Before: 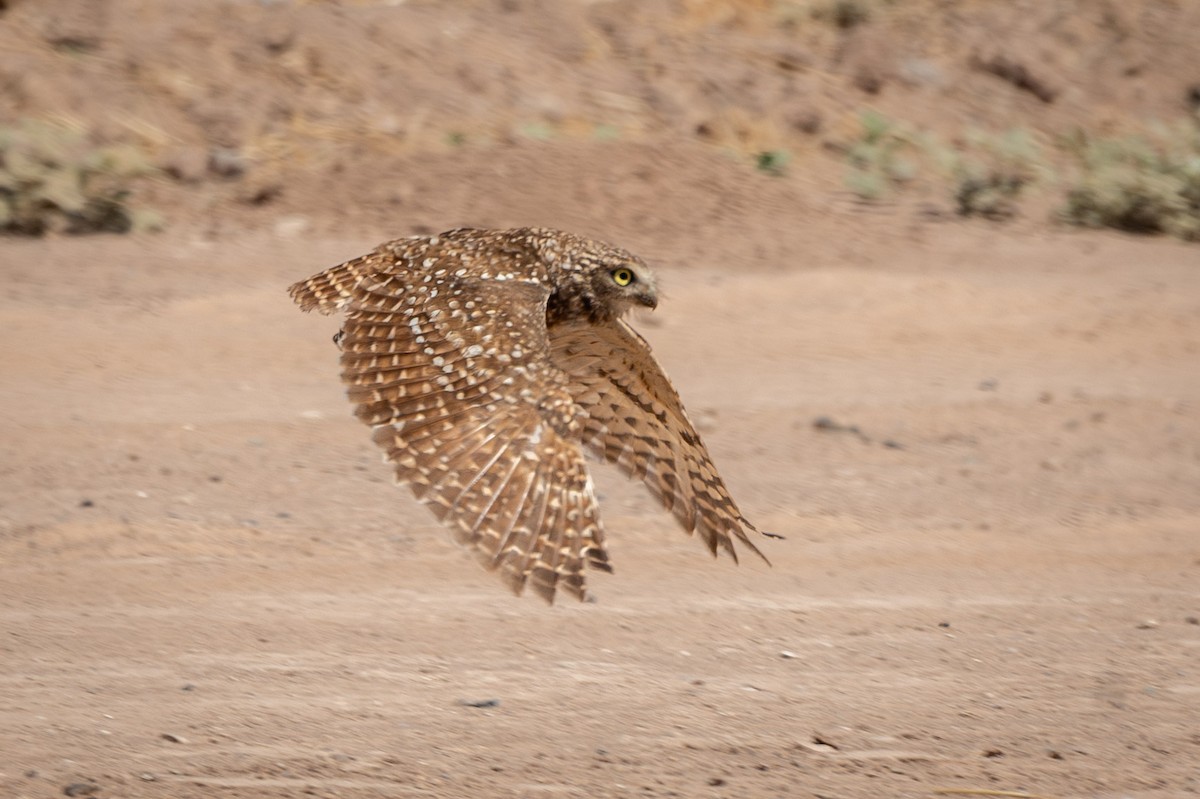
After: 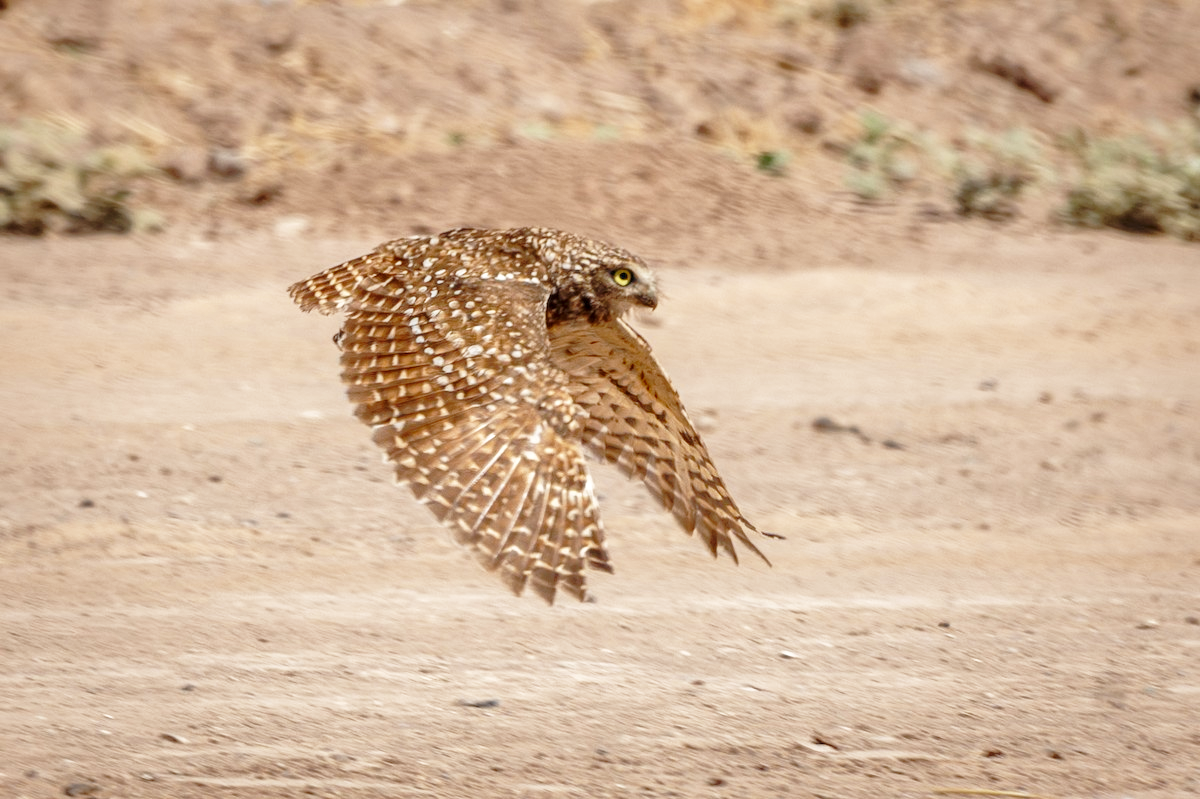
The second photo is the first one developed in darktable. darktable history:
local contrast: on, module defaults
shadows and highlights: highlights color adjustment 32.43%
base curve: curves: ch0 [(0, 0) (0.028, 0.03) (0.121, 0.232) (0.46, 0.748) (0.859, 0.968) (1, 1)], preserve colors none
